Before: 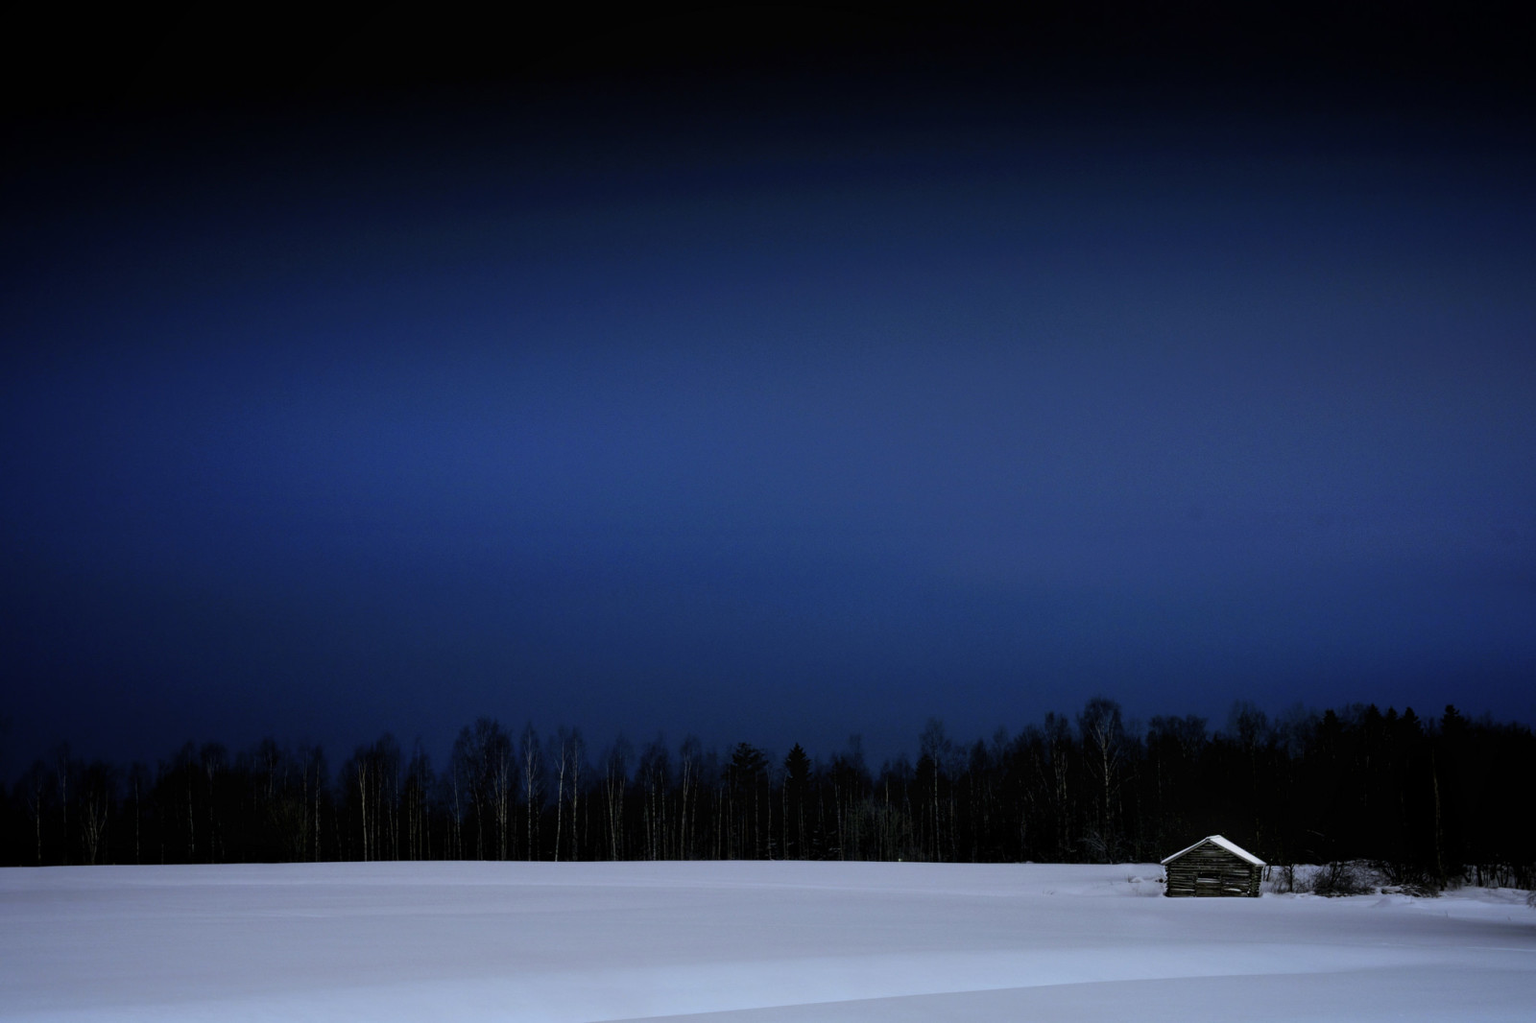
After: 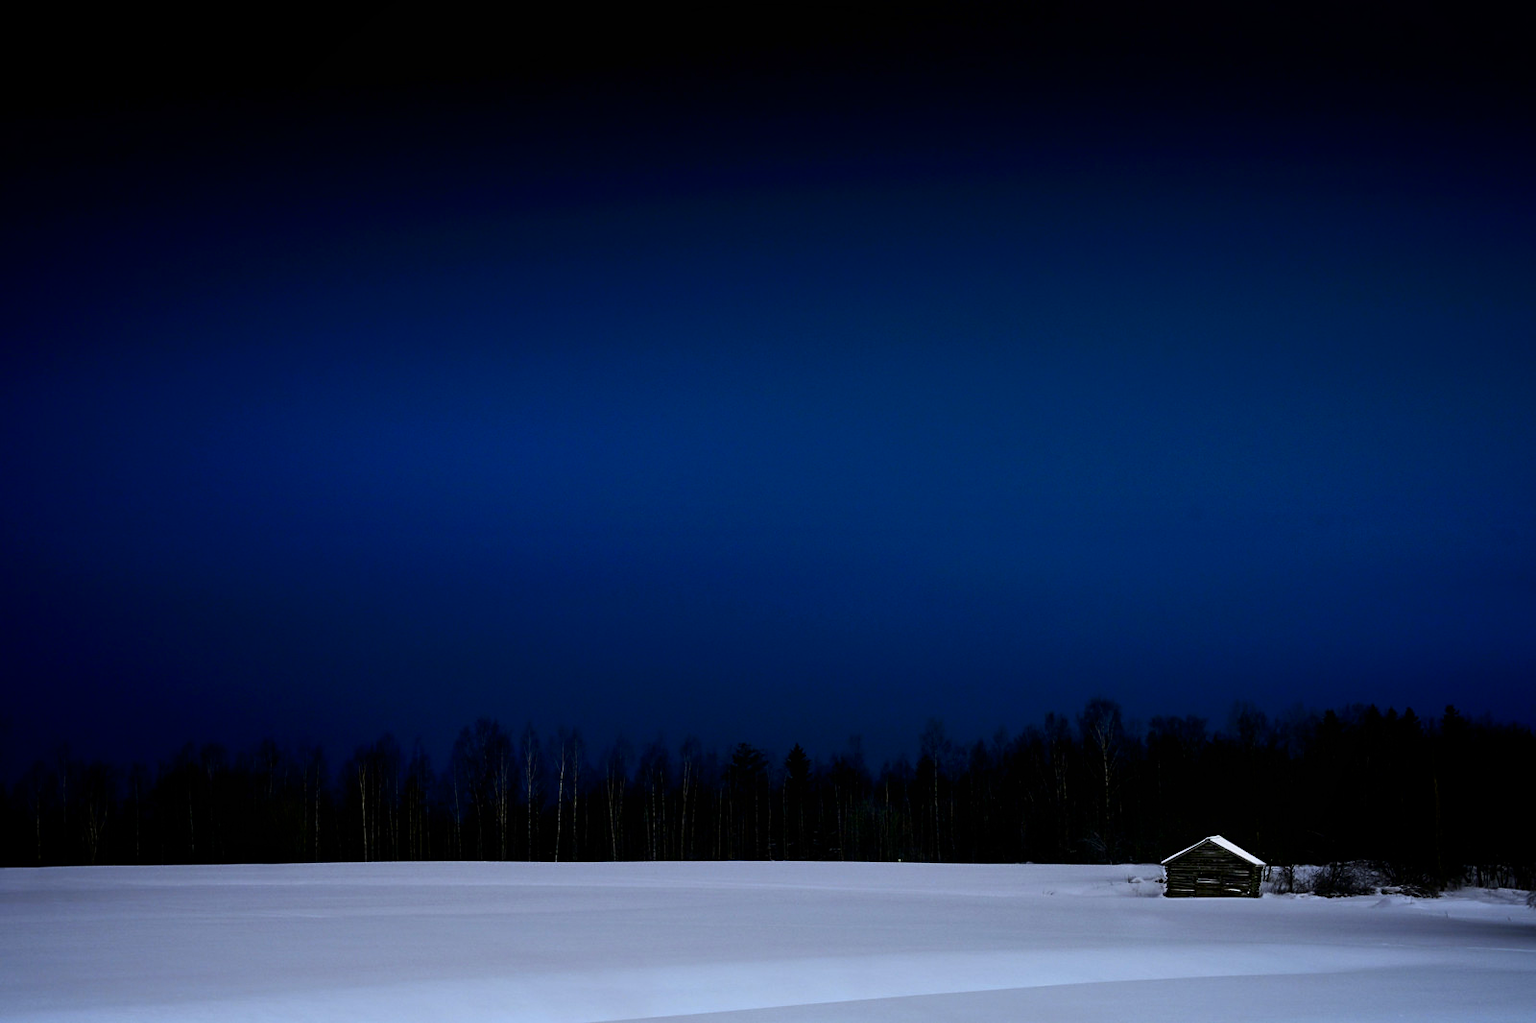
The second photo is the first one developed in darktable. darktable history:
contrast brightness saturation: contrast 0.194, brightness -0.1, saturation 0.213
sharpen: radius 1.902, amount 0.398, threshold 1.482
